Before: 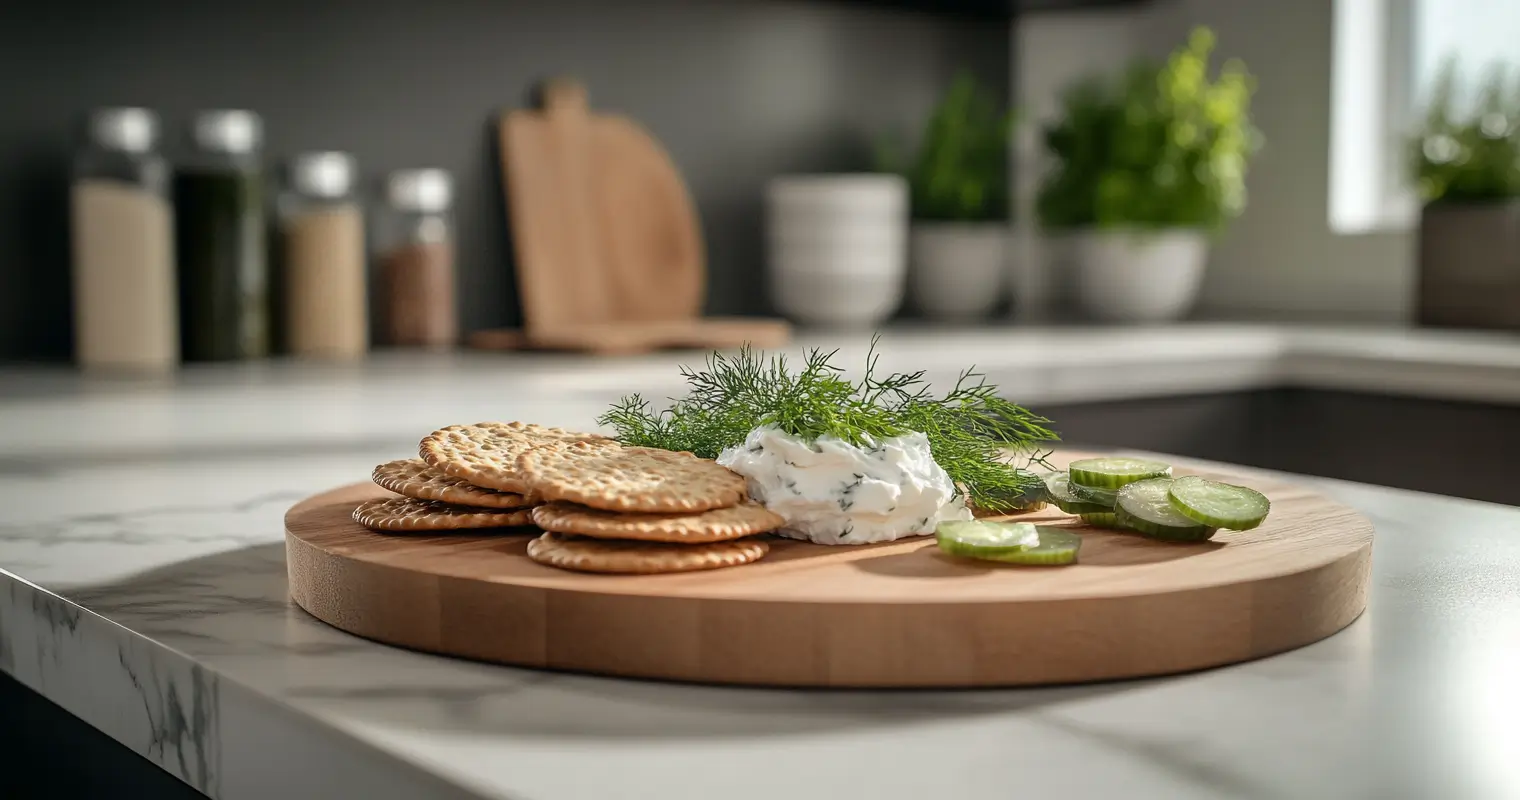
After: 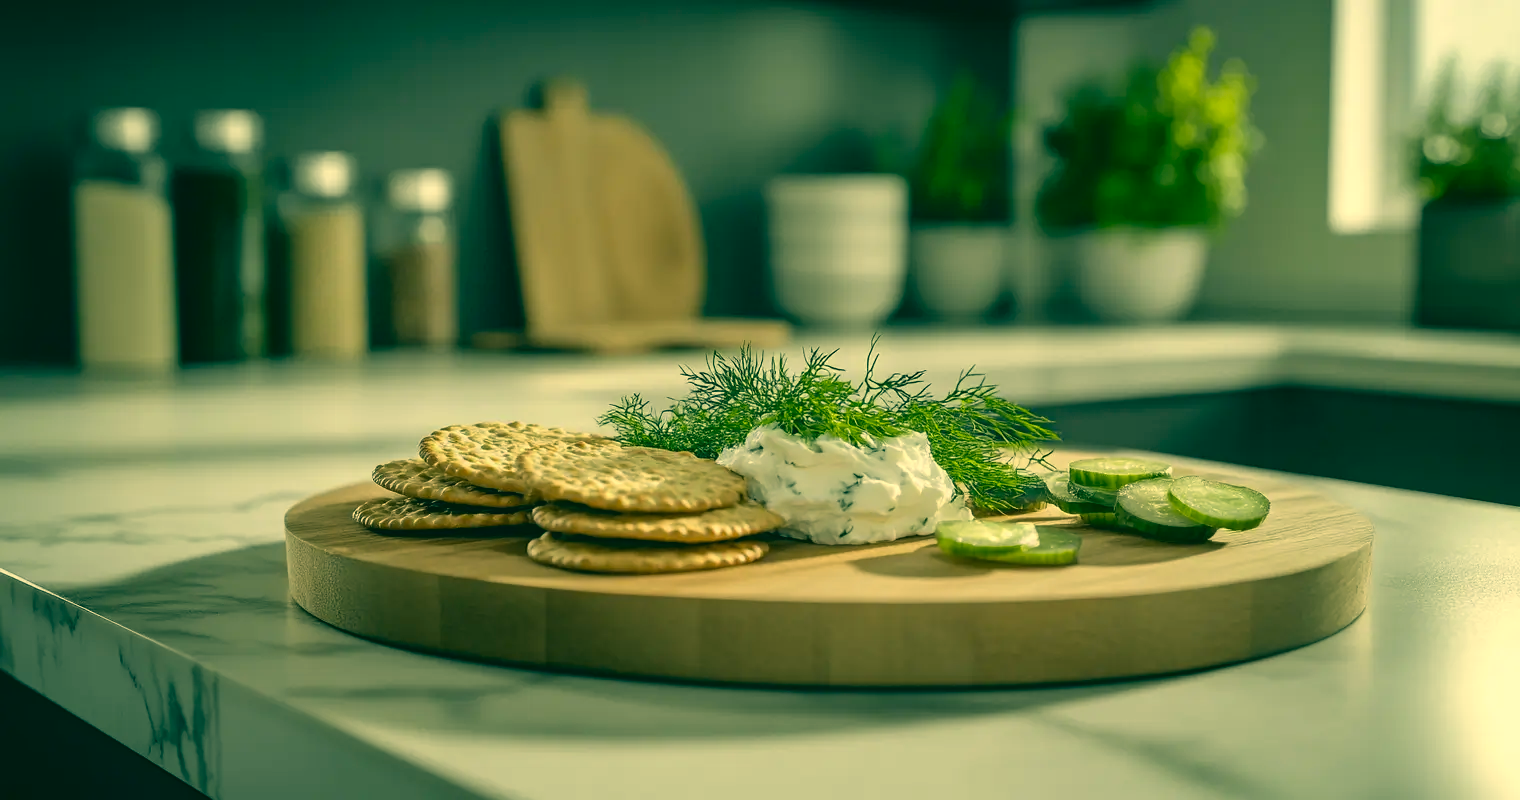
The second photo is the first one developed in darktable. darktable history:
color correction: highlights a* 2.24, highlights b* 33.93, shadows a* -35.93, shadows b* -5.85
